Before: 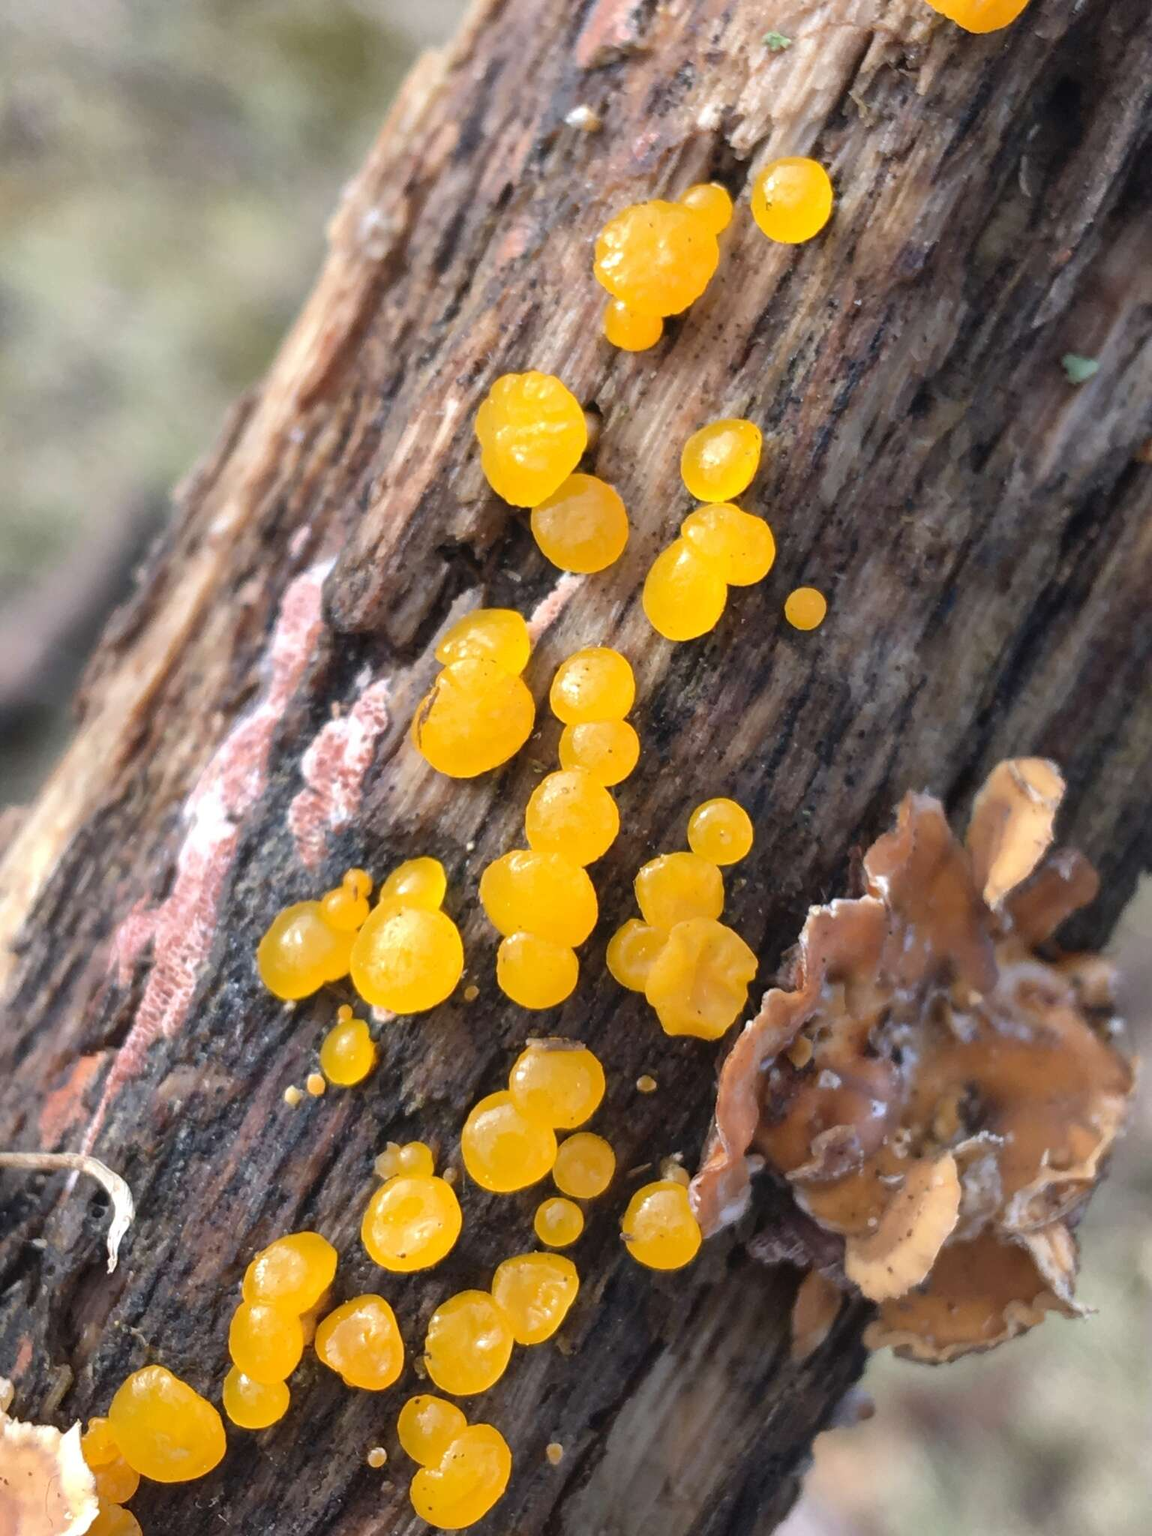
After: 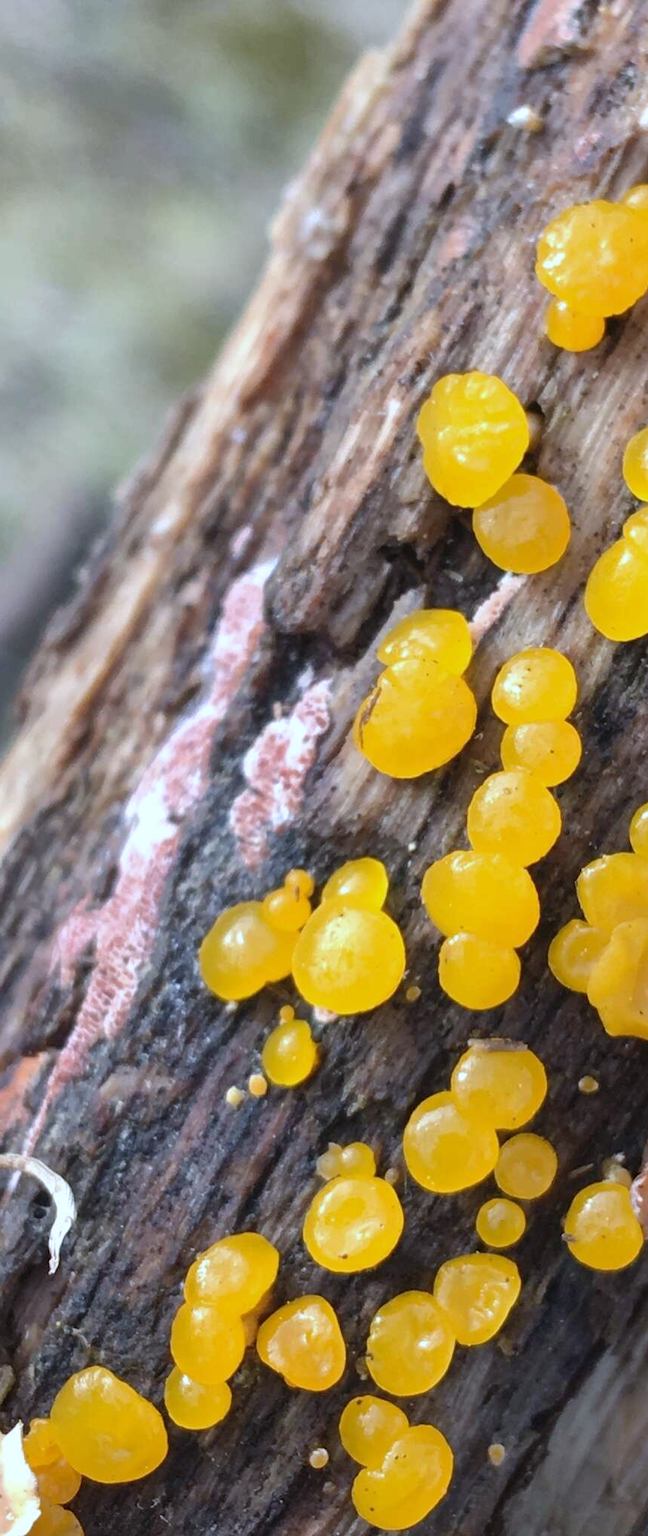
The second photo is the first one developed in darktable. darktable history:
crop: left 5.114%, right 38.589%
white balance: red 0.924, blue 1.095
